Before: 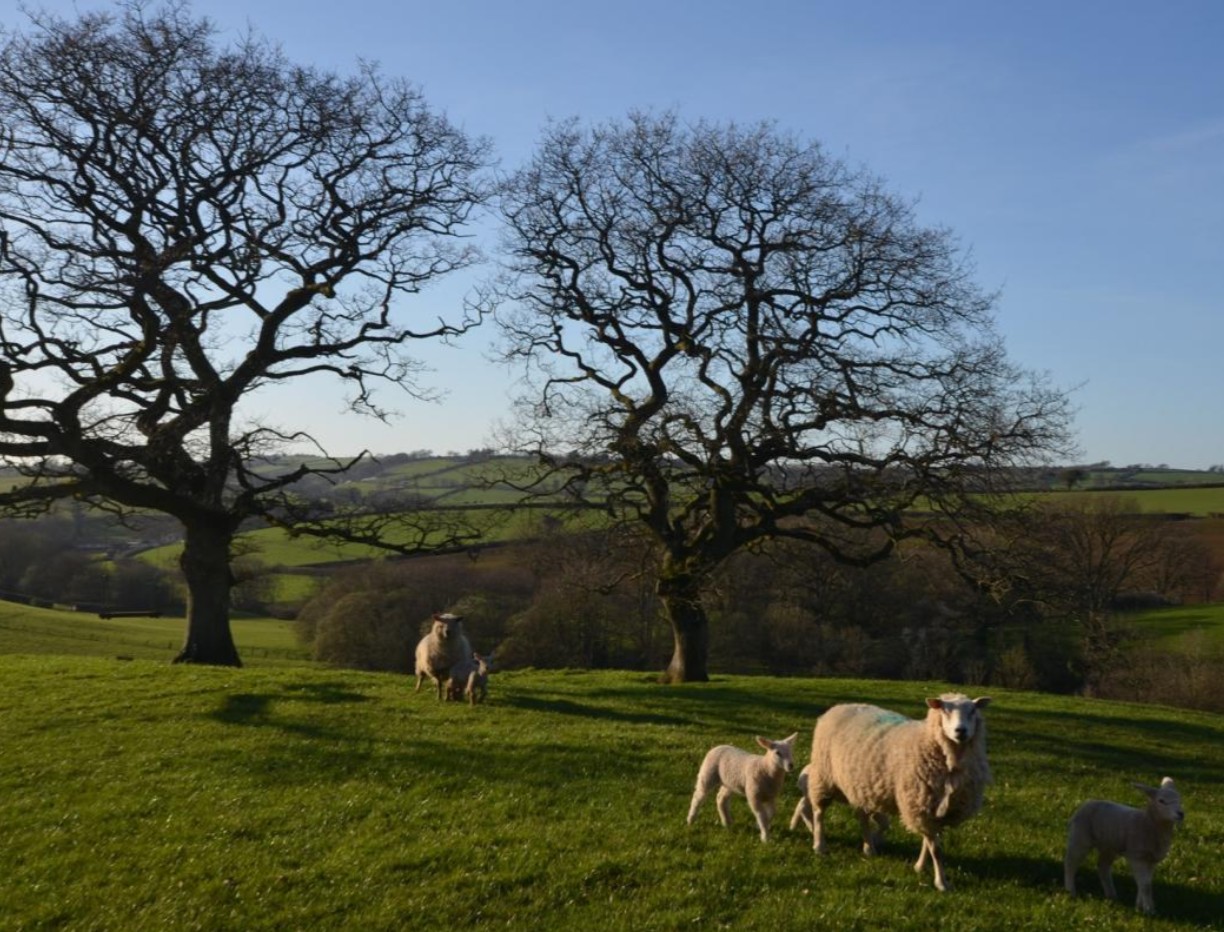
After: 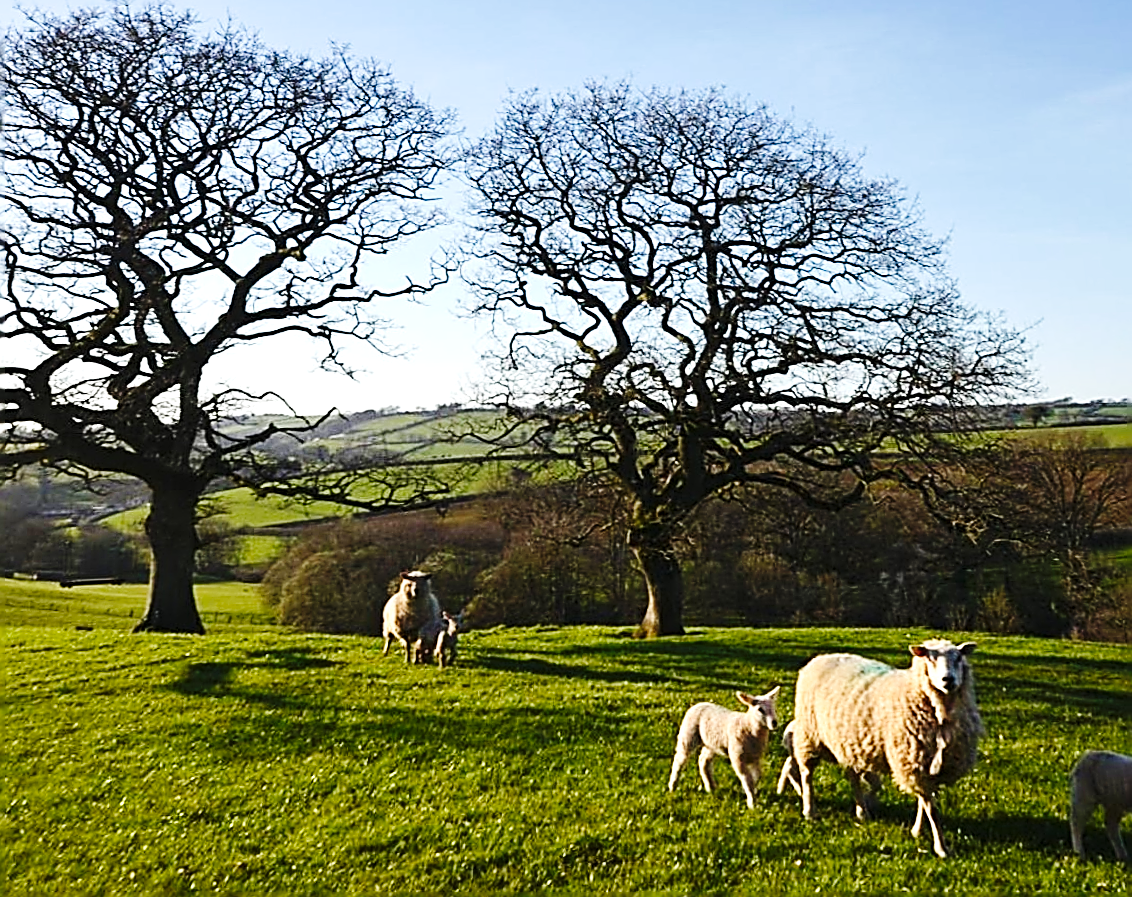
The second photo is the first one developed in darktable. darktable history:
sharpen: amount 2
white balance: emerald 1
exposure: exposure 0.921 EV, compensate highlight preservation false
base curve: curves: ch0 [(0, 0) (0.036, 0.025) (0.121, 0.166) (0.206, 0.329) (0.605, 0.79) (1, 1)], preserve colors none
rgb levels: preserve colors max RGB
color zones: curves: ch0 [(0, 0.5) (0.143, 0.5) (0.286, 0.5) (0.429, 0.495) (0.571, 0.437) (0.714, 0.44) (0.857, 0.496) (1, 0.5)]
rotate and perspective: rotation -1.68°, lens shift (vertical) -0.146, crop left 0.049, crop right 0.912, crop top 0.032, crop bottom 0.96
